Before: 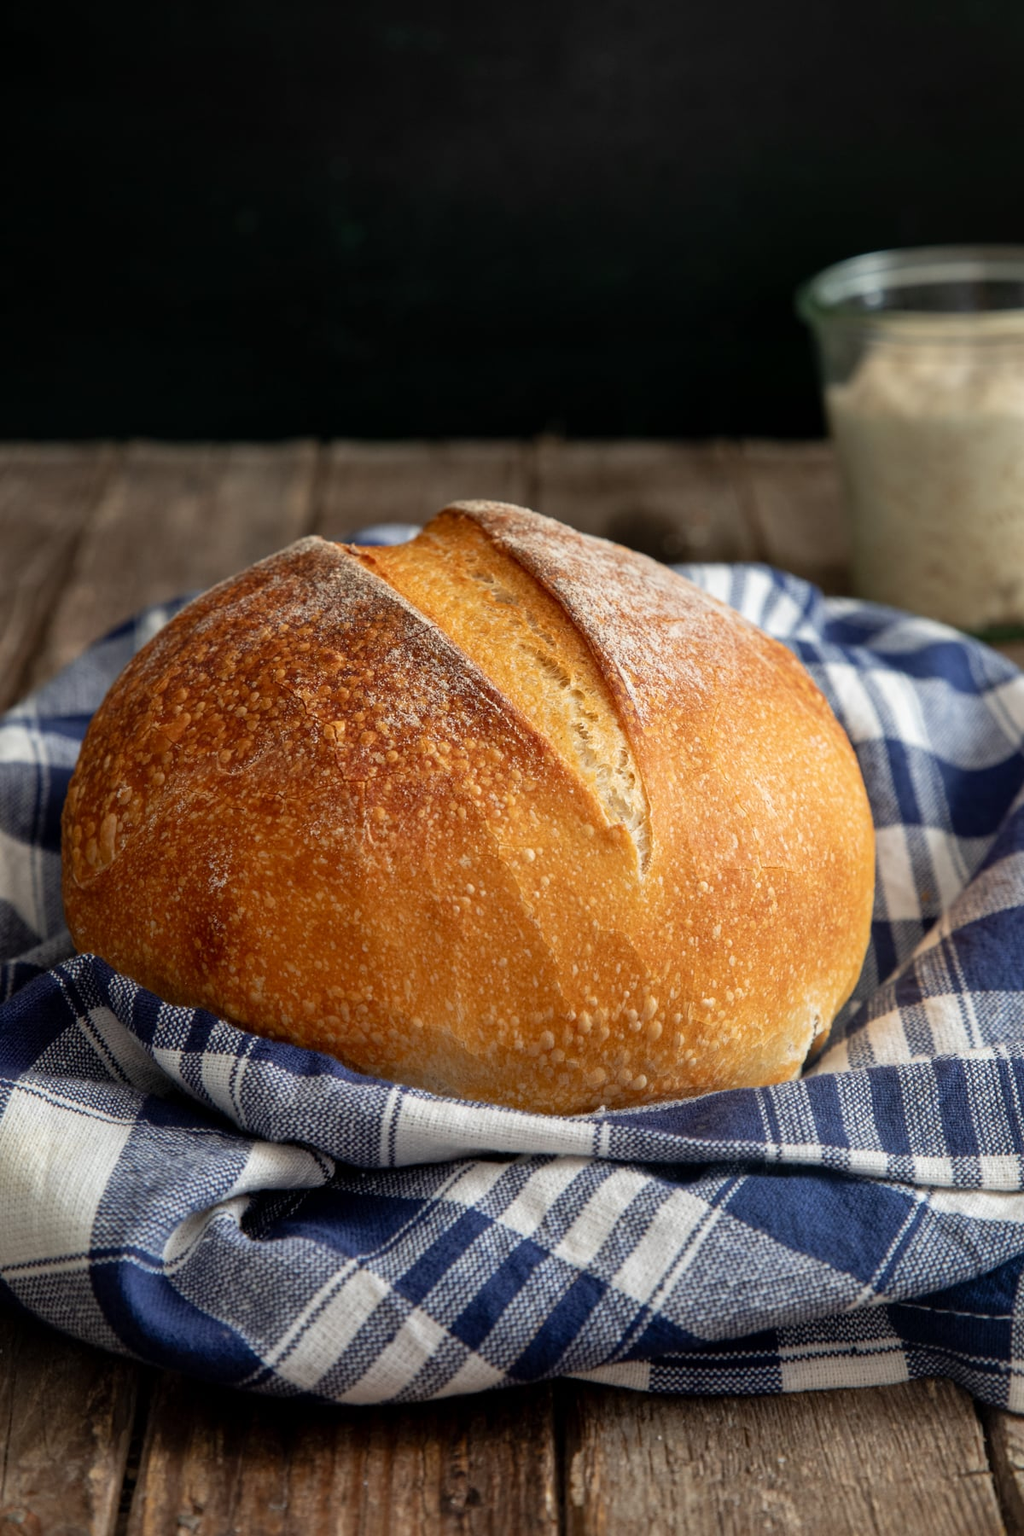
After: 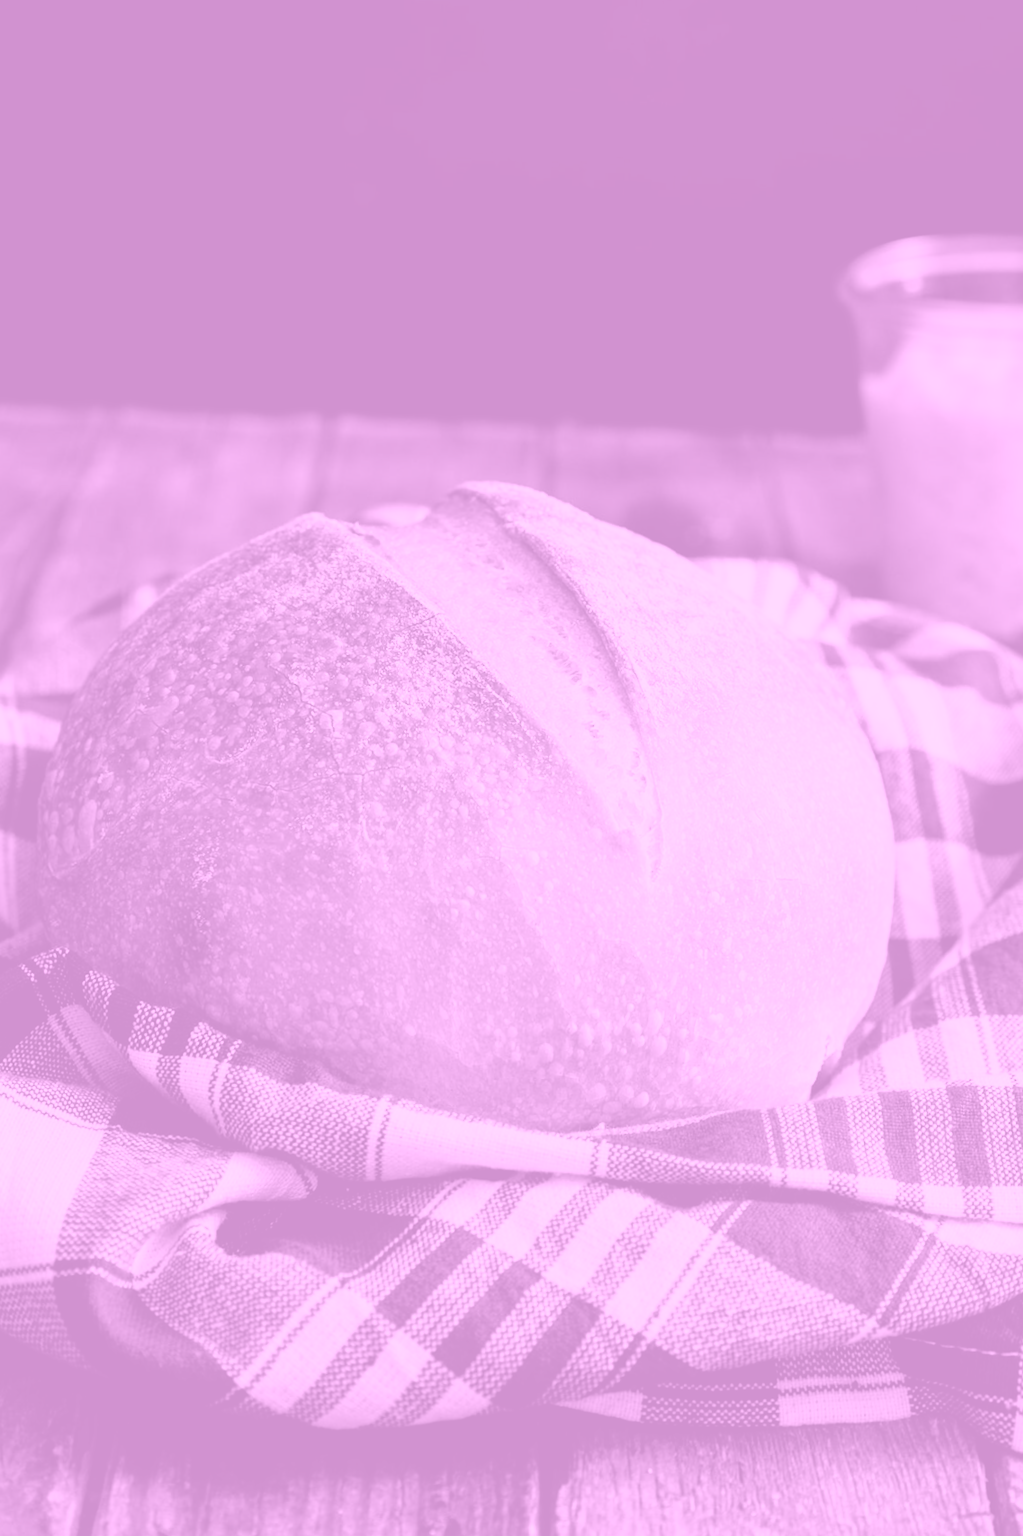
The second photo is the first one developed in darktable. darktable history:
sigmoid: skew -0.2, preserve hue 0%, red attenuation 0.1, red rotation 0.035, green attenuation 0.1, green rotation -0.017, blue attenuation 0.15, blue rotation -0.052, base primaries Rec2020
crop and rotate: angle -1.69°
rotate and perspective: rotation 0.174°, lens shift (vertical) 0.013, lens shift (horizontal) 0.019, shear 0.001, automatic cropping original format, crop left 0.007, crop right 0.991, crop top 0.016, crop bottom 0.997
colorize: hue 331.2°, saturation 75%, source mix 30.28%, lightness 70.52%, version 1
